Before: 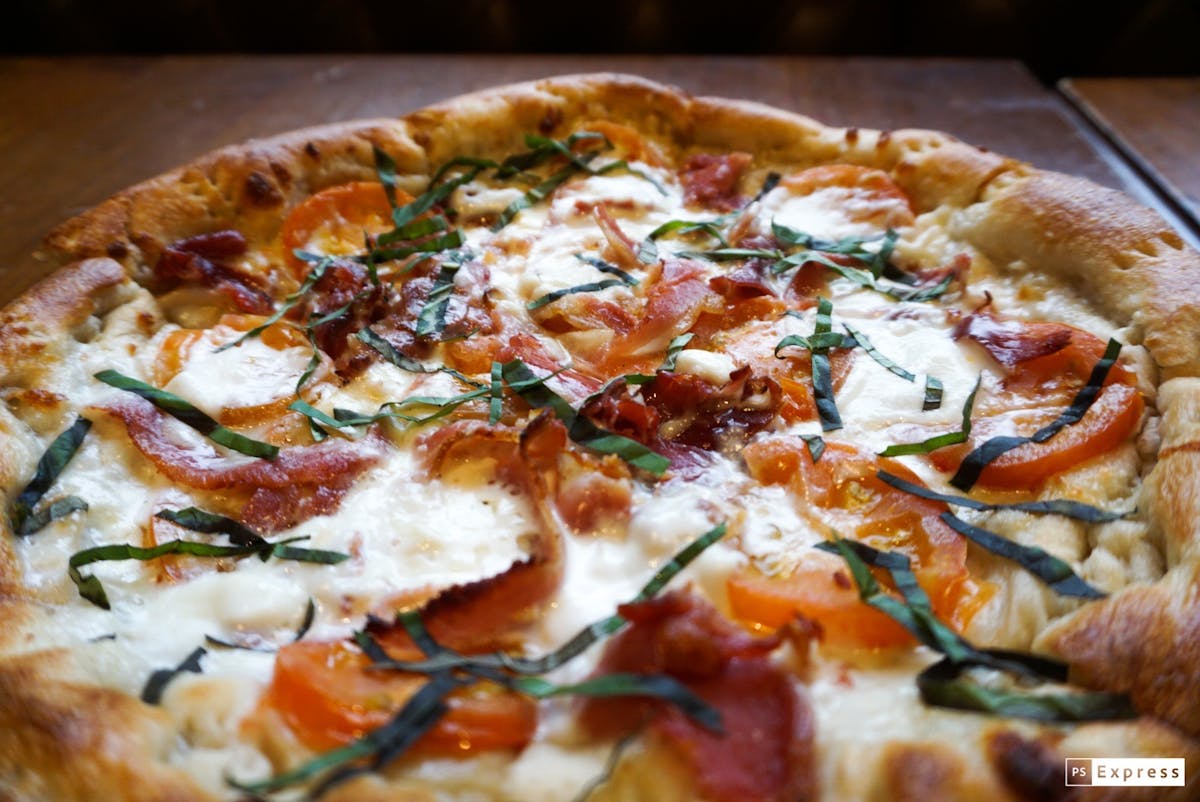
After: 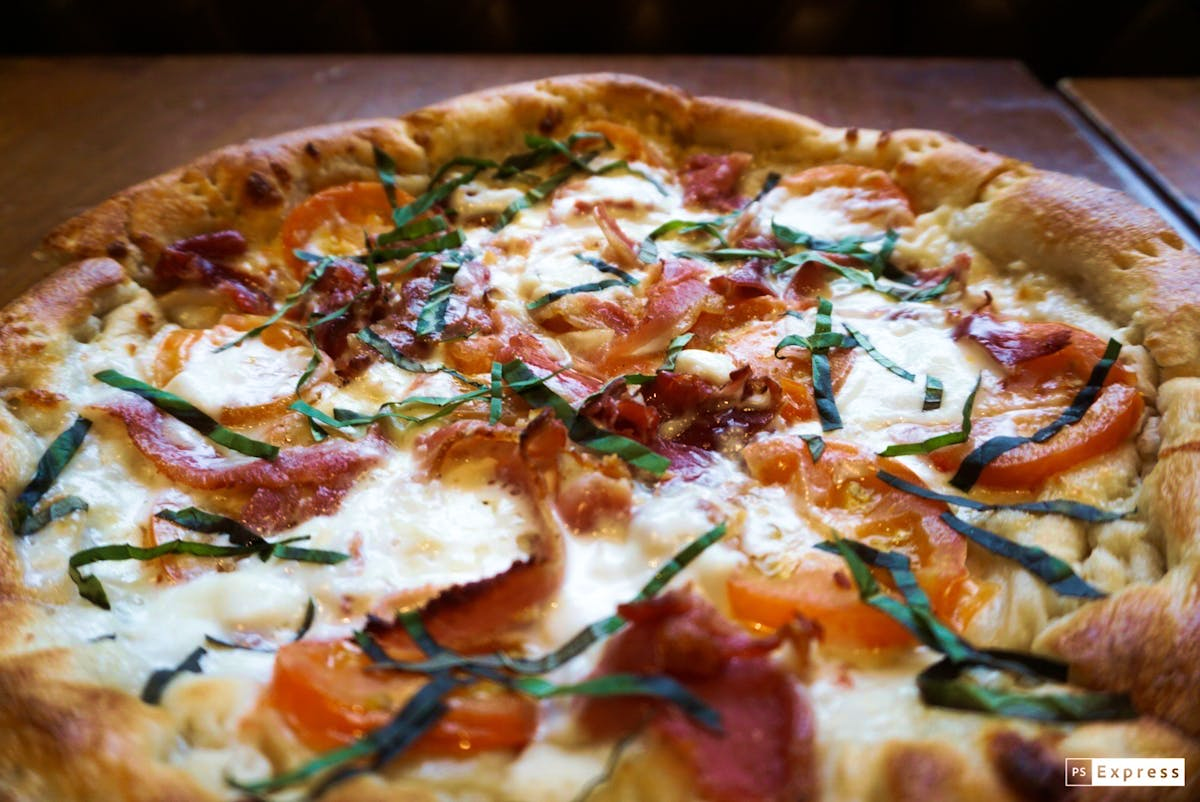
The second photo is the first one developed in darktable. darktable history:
velvia: strength 44.91%
